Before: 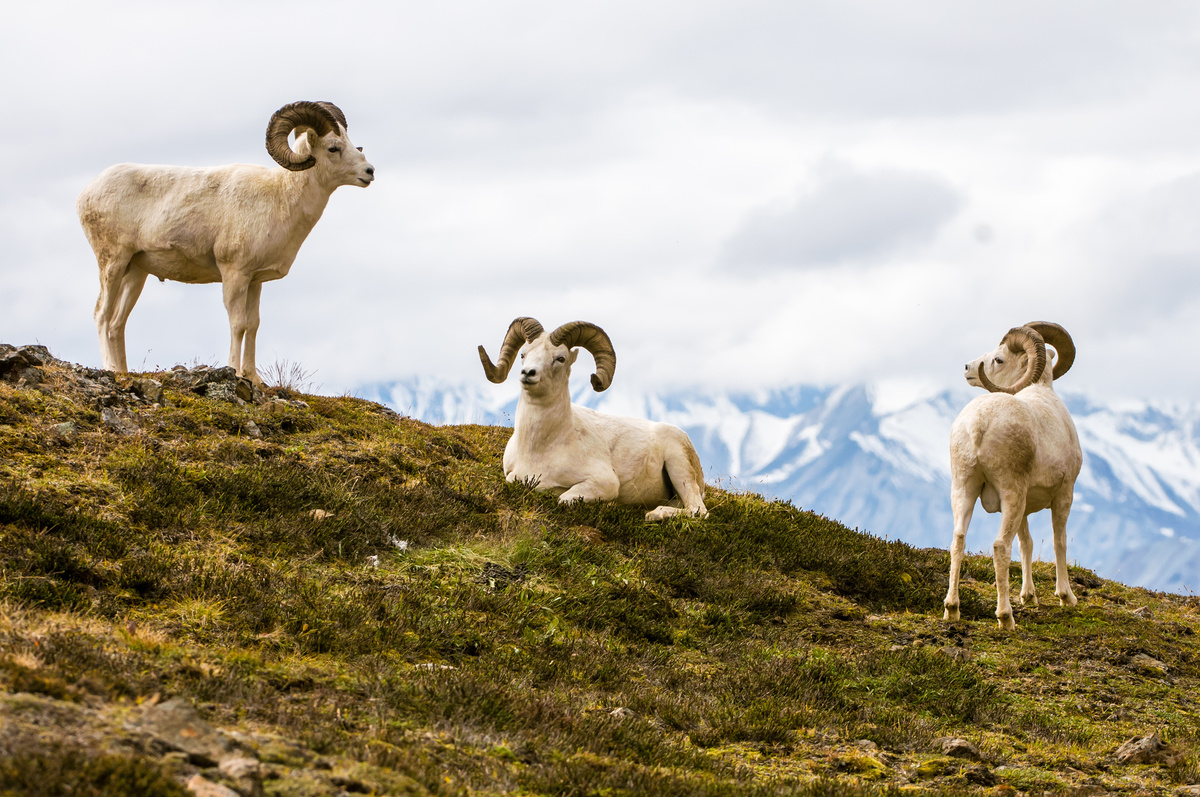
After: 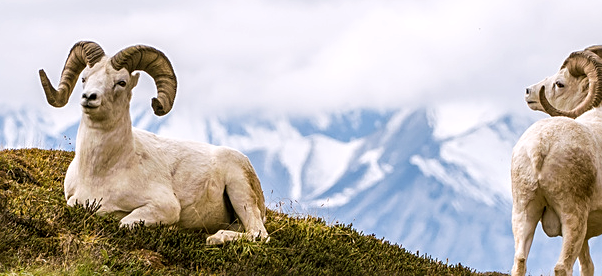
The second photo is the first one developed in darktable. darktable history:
crop: left 36.607%, top 34.735%, right 13.146%, bottom 30.611%
local contrast: on, module defaults
color calibration: illuminant custom, x 0.348, y 0.366, temperature 4940.58 K
sharpen: on, module defaults
